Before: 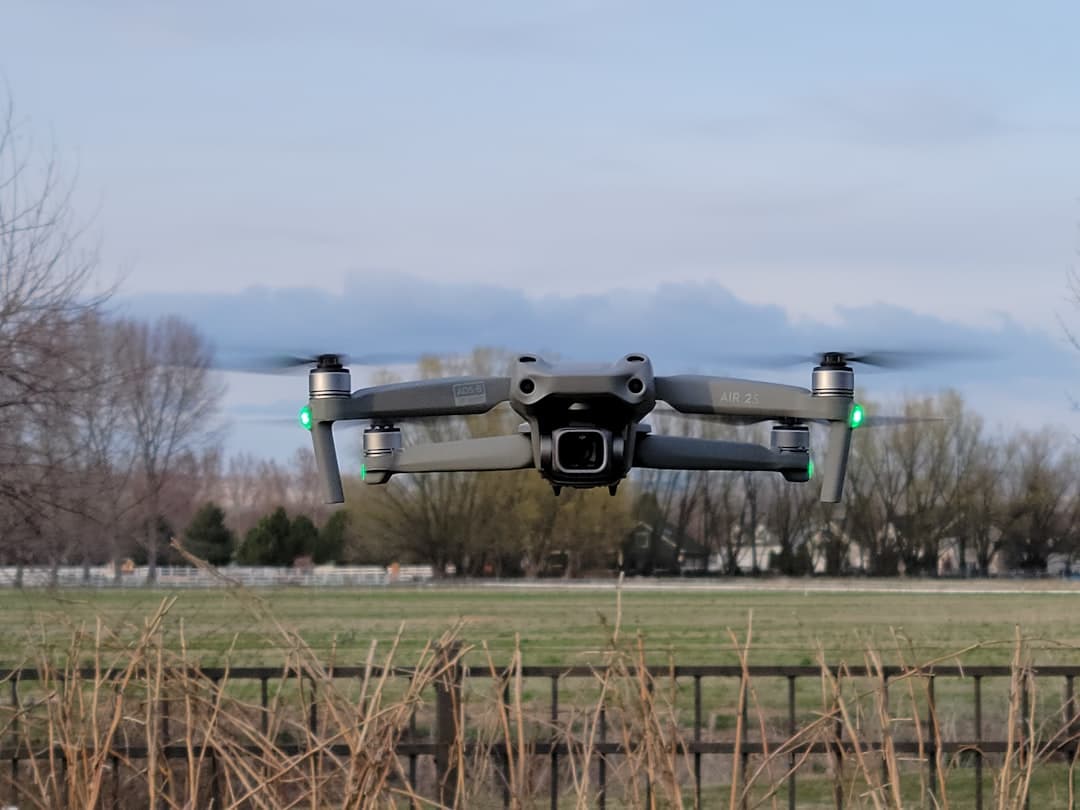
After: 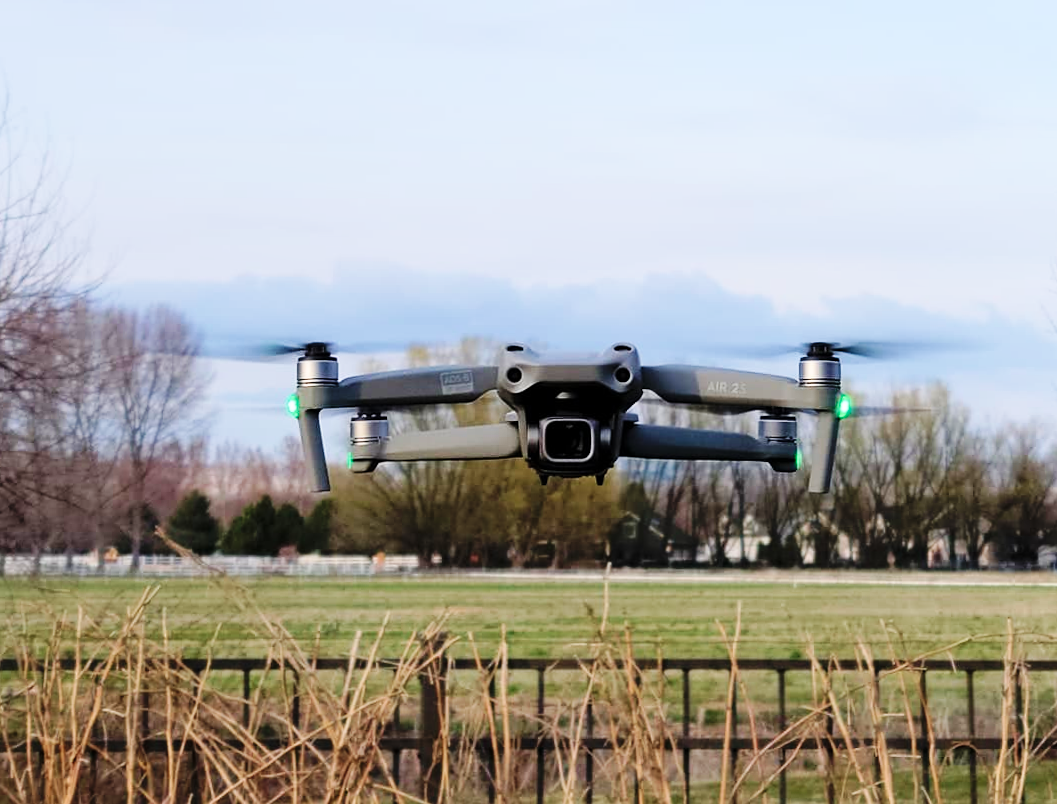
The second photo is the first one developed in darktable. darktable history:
velvia: on, module defaults
base curve: curves: ch0 [(0, 0) (0.036, 0.025) (0.121, 0.166) (0.206, 0.329) (0.605, 0.79) (1, 1)], preserve colors none
shadows and highlights: shadows 0, highlights 40
rotate and perspective: rotation 0.226°, lens shift (vertical) -0.042, crop left 0.023, crop right 0.982, crop top 0.006, crop bottom 0.994
